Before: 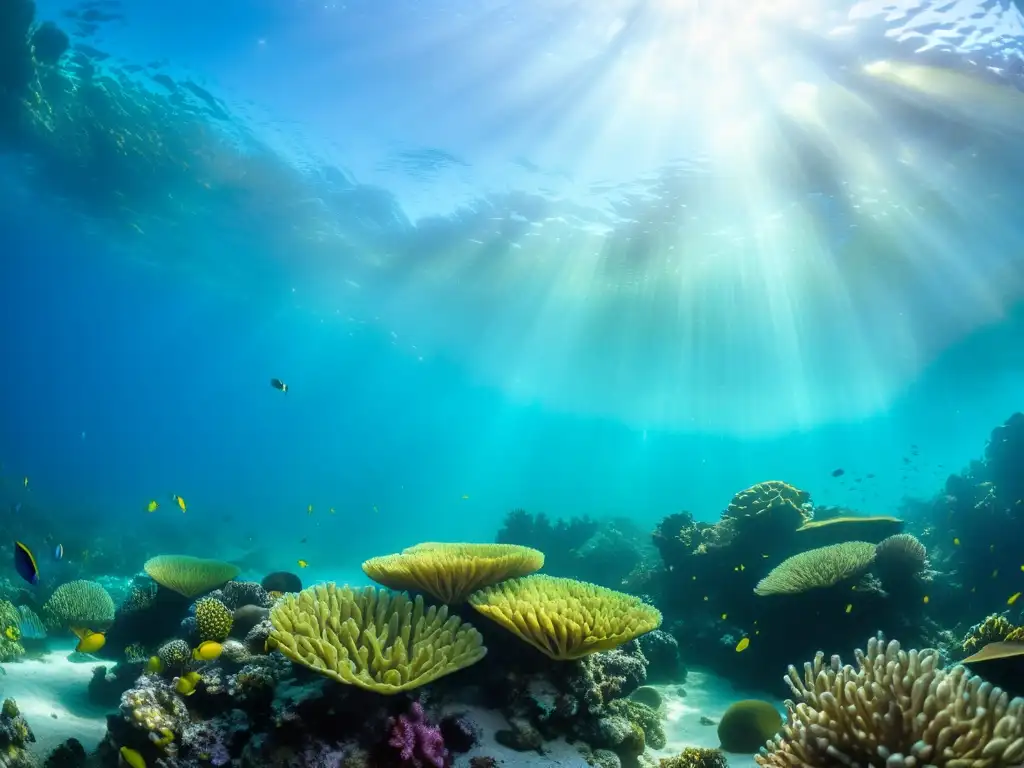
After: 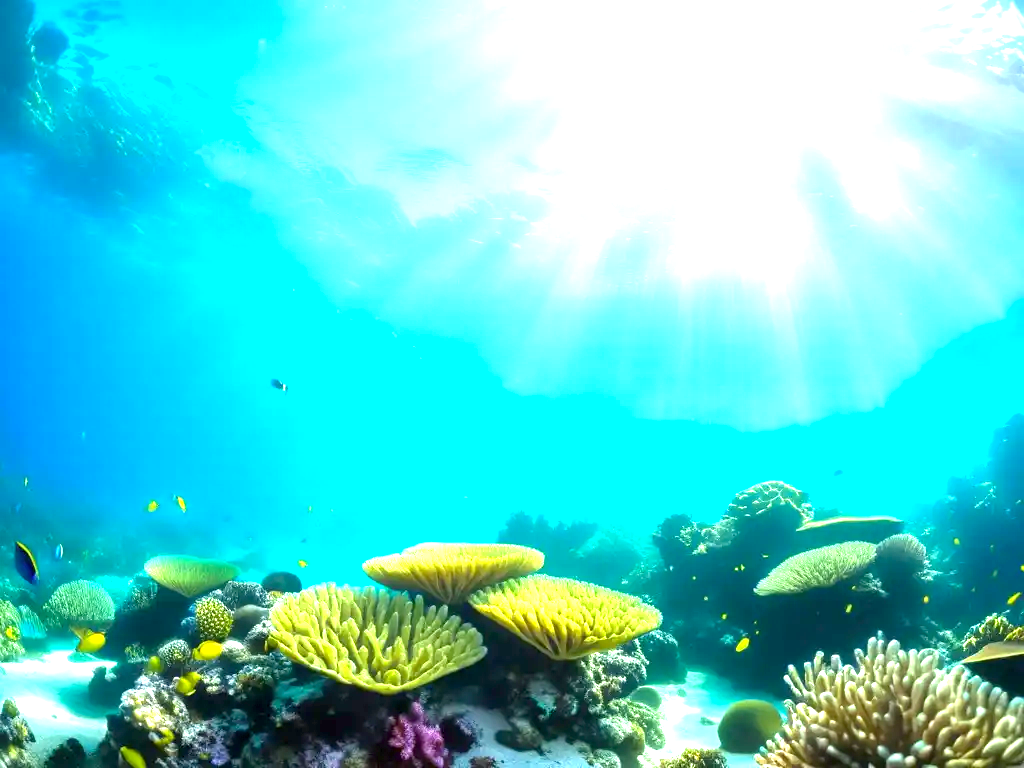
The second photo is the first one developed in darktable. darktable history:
contrast brightness saturation: saturation -0.046
color balance rgb: highlights gain › chroma 0.161%, highlights gain › hue 330.2°, global offset › hue 169.63°, linear chroma grading › global chroma 0.523%, perceptual saturation grading › global saturation 0.053%, perceptual brilliance grading › global brilliance 2.716%, perceptual brilliance grading › highlights -3.225%, perceptual brilliance grading › shadows 3.44%, global vibrance 25.289%
exposure: black level correction 0.001, exposure 1.659 EV, compensate highlight preservation false
